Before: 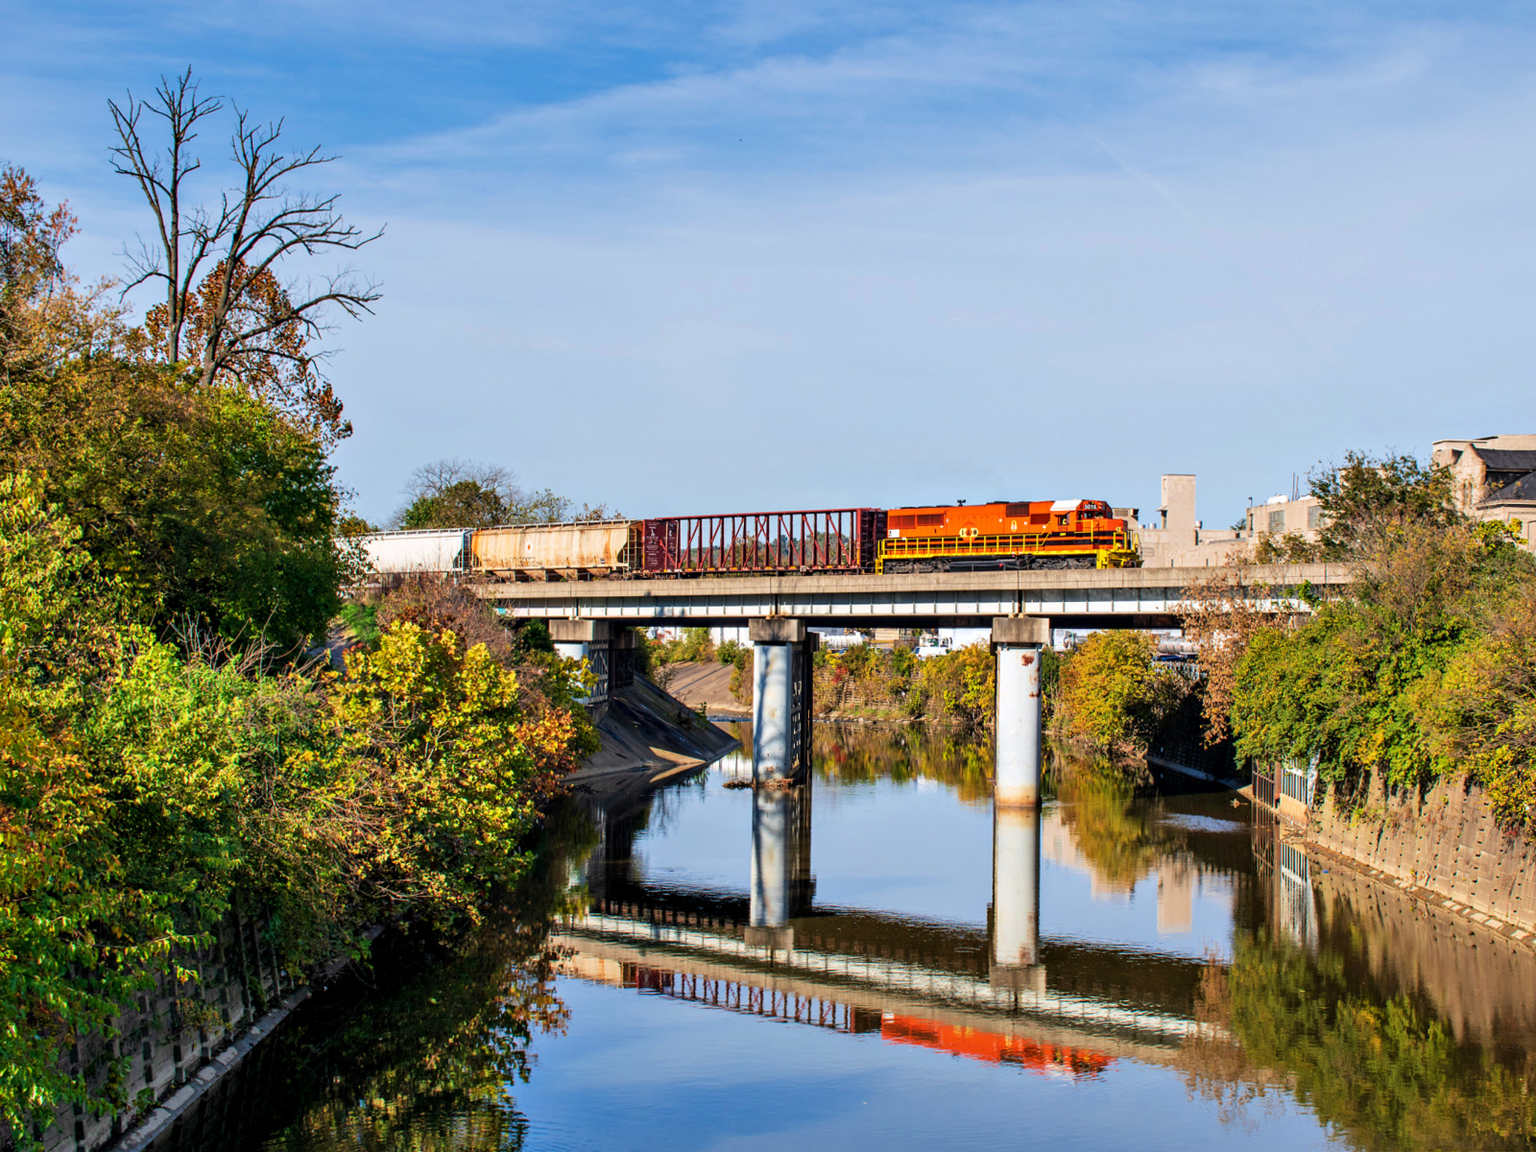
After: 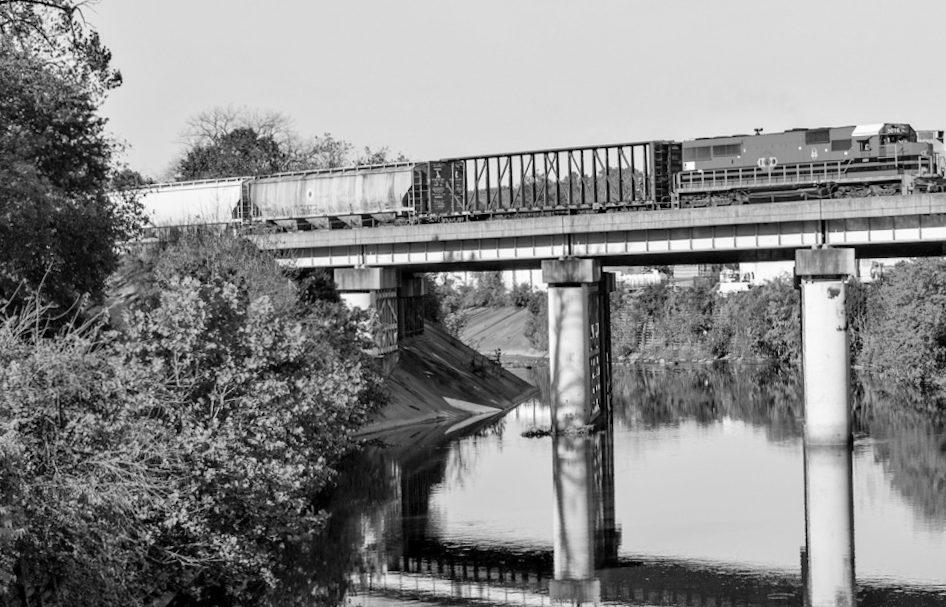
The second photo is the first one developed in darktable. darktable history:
contrast brightness saturation: brightness 0.15
white balance: red 0.984, blue 1.059
color calibration: output gray [0.246, 0.254, 0.501, 0], gray › normalize channels true, illuminant same as pipeline (D50), adaptation XYZ, x 0.346, y 0.359, gamut compression 0
crop: left 13.312%, top 31.28%, right 24.627%, bottom 15.582%
rotate and perspective: rotation -2.12°, lens shift (vertical) 0.009, lens shift (horizontal) -0.008, automatic cropping original format, crop left 0.036, crop right 0.964, crop top 0.05, crop bottom 0.959
